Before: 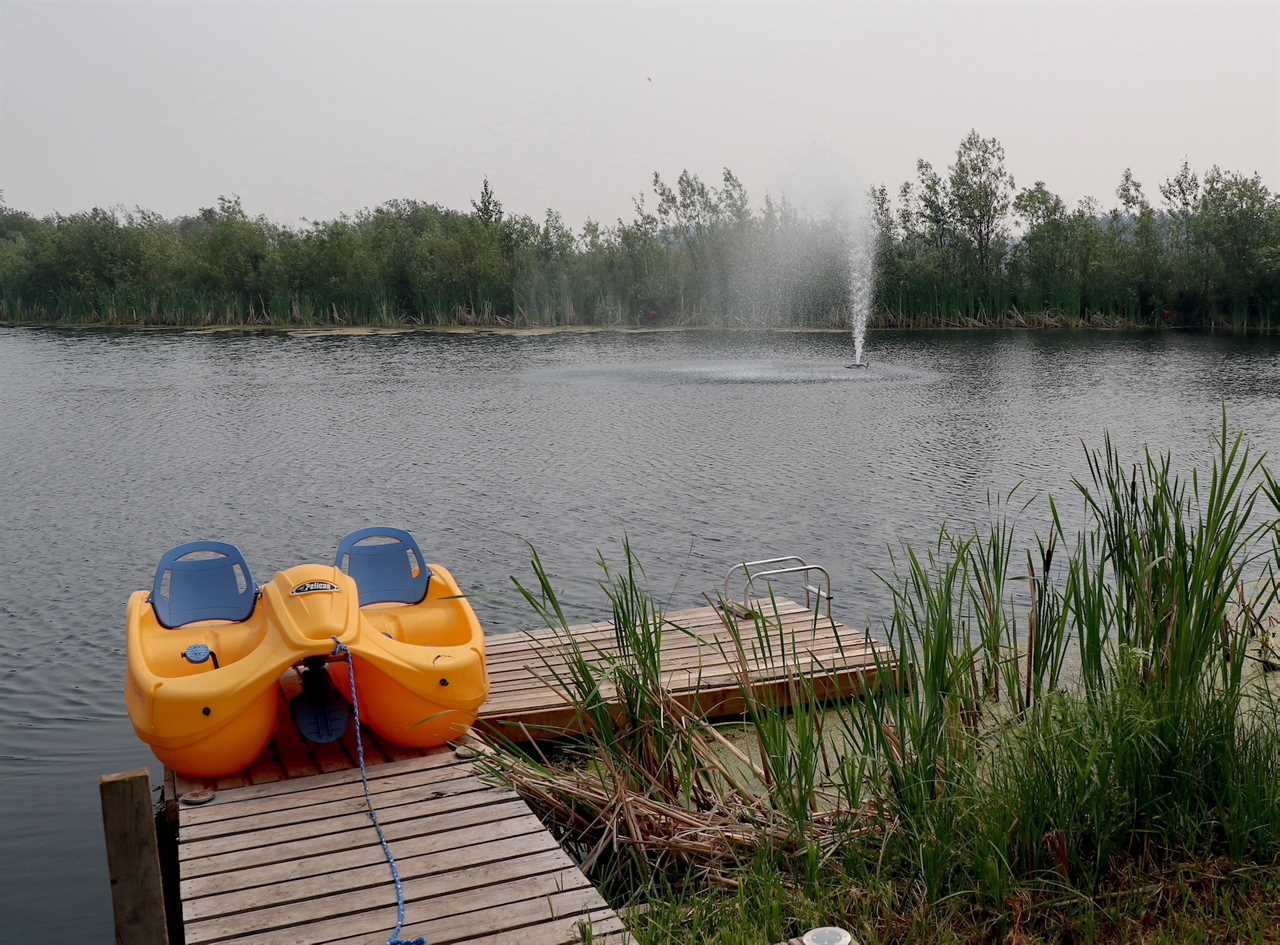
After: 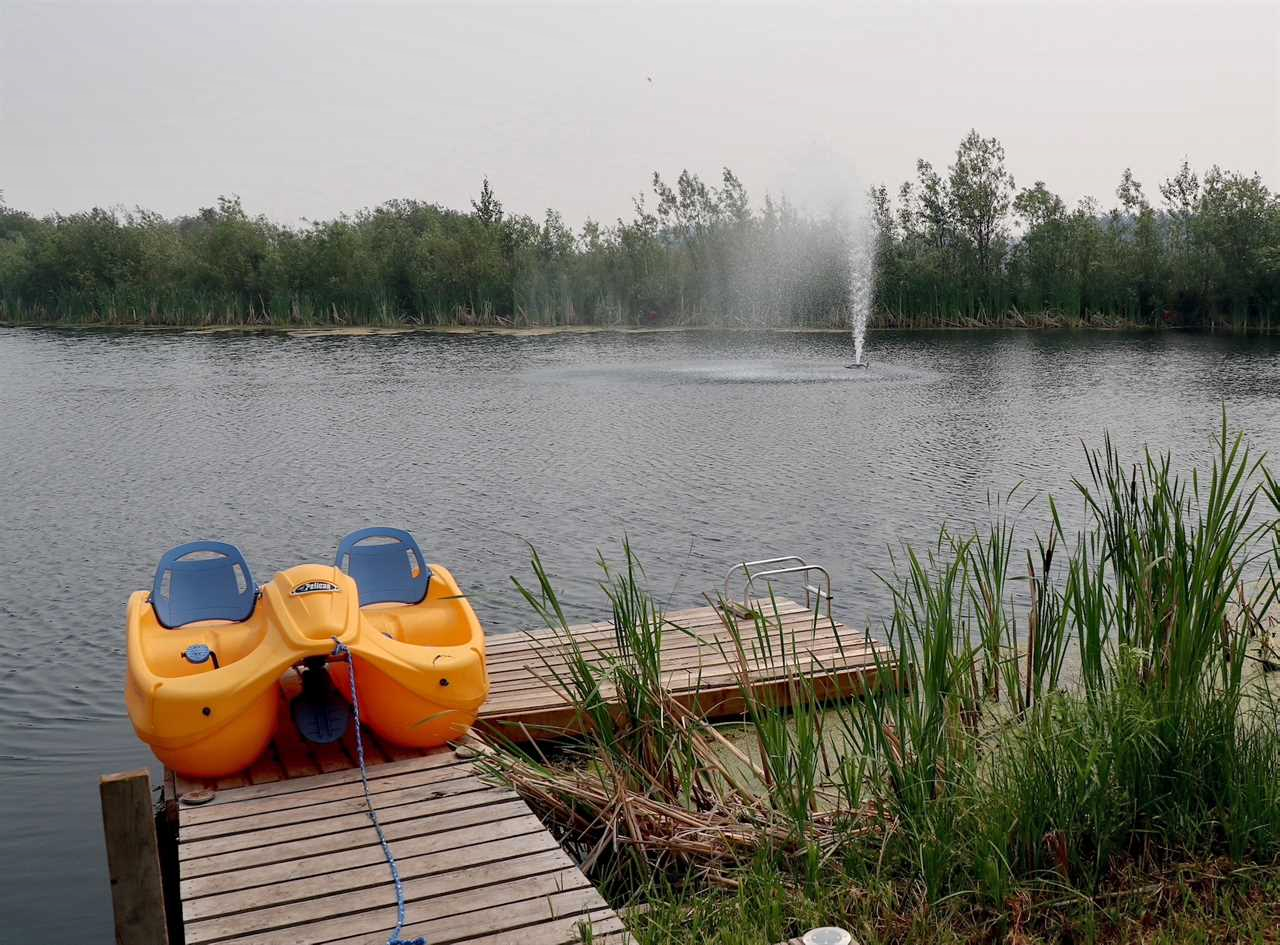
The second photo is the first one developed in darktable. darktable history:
exposure: exposure 0.15 EV, compensate highlight preservation false
shadows and highlights: shadows 32, highlights -32, soften with gaussian
